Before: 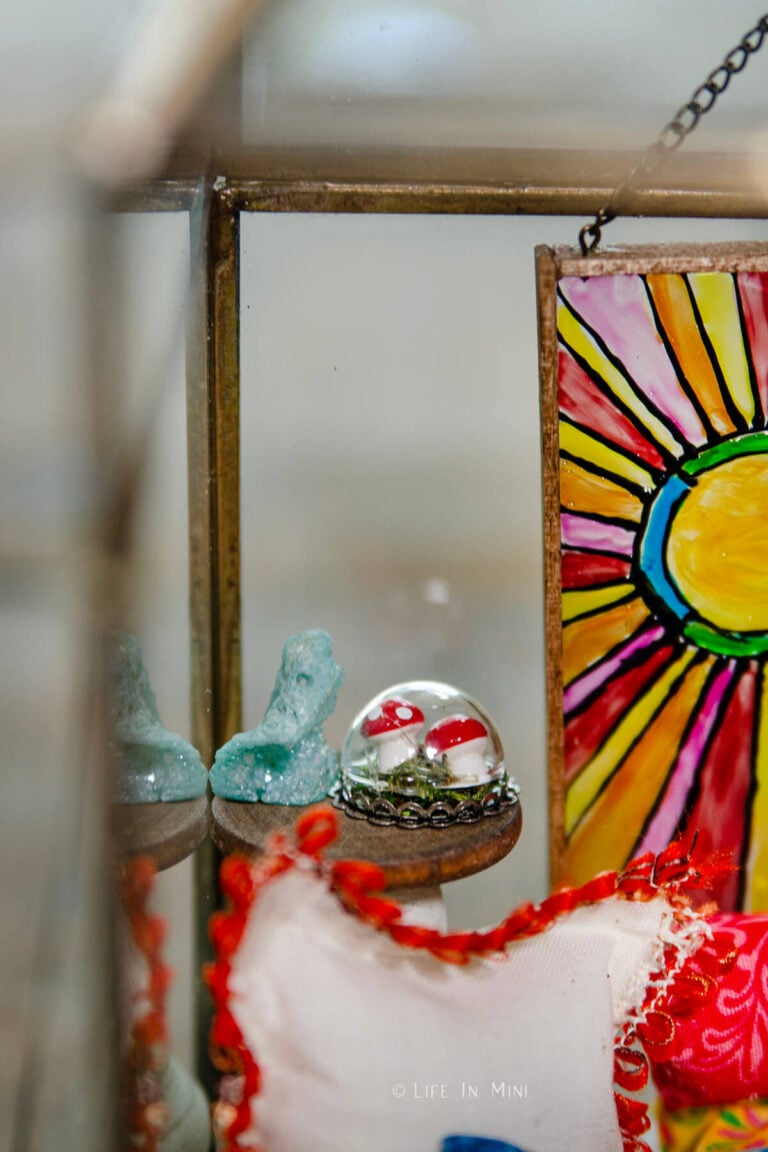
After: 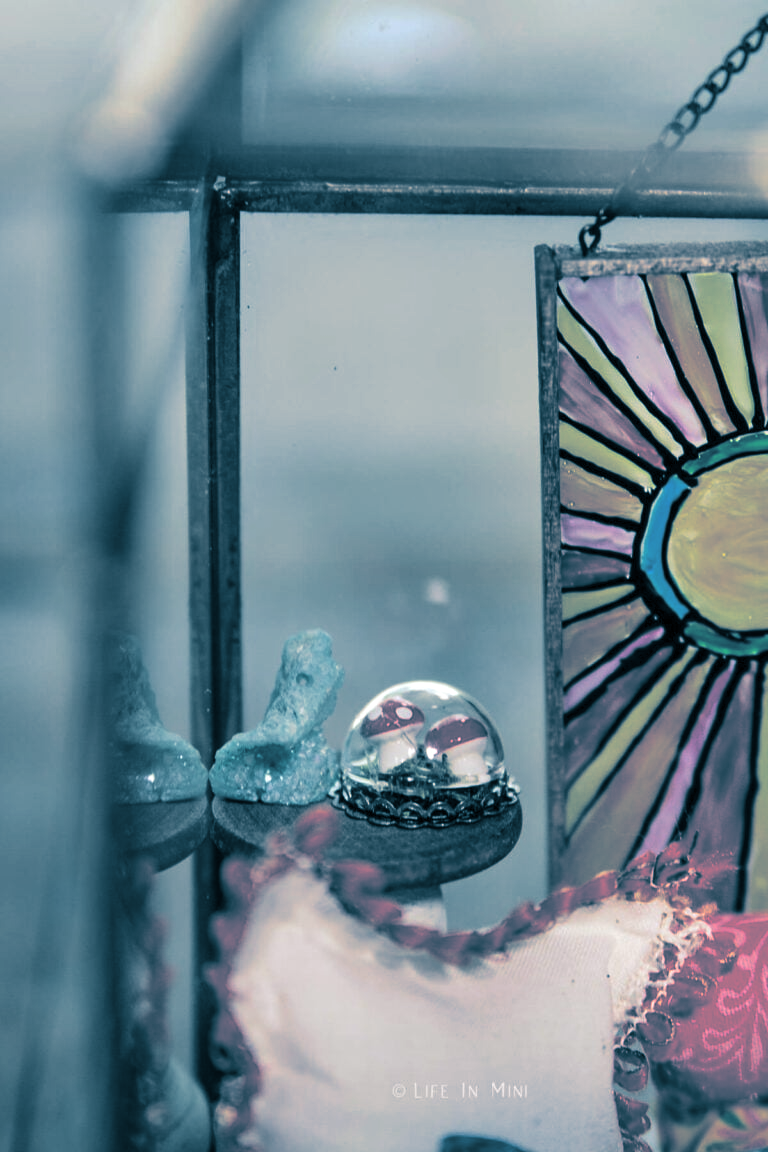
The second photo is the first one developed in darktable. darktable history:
split-toning: shadows › hue 212.4°, balance -70
color balance rgb: shadows lift › chroma 3.88%, shadows lift › hue 88.52°, power › hue 214.65°, global offset › chroma 0.1%, global offset › hue 252.4°, contrast 4.45%
